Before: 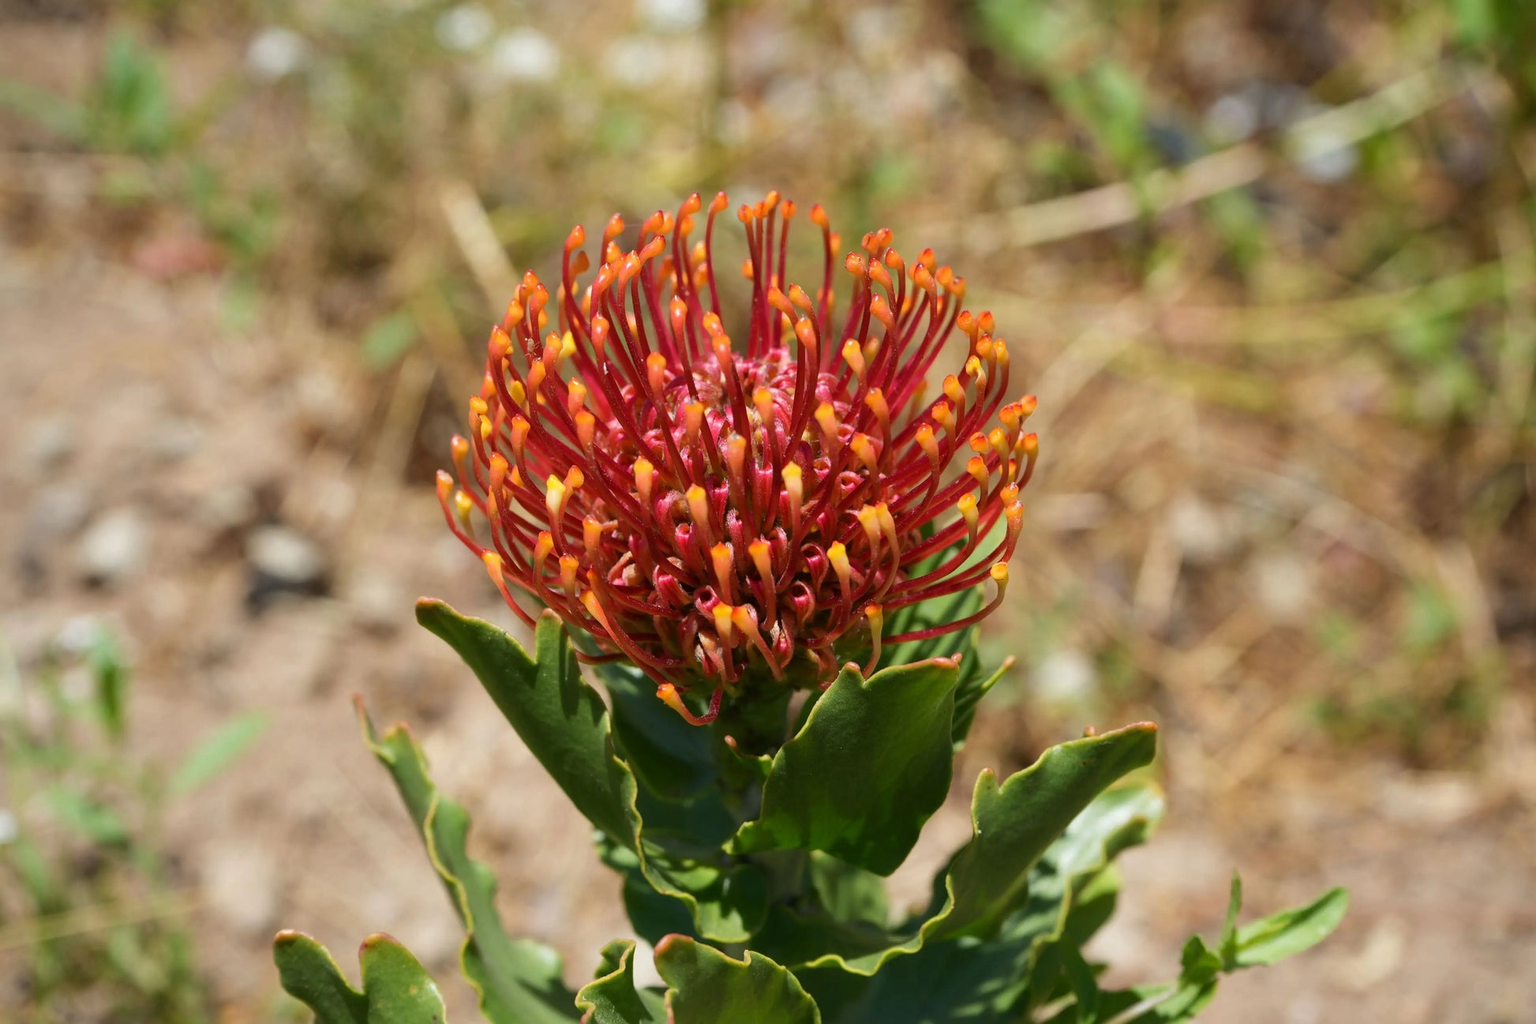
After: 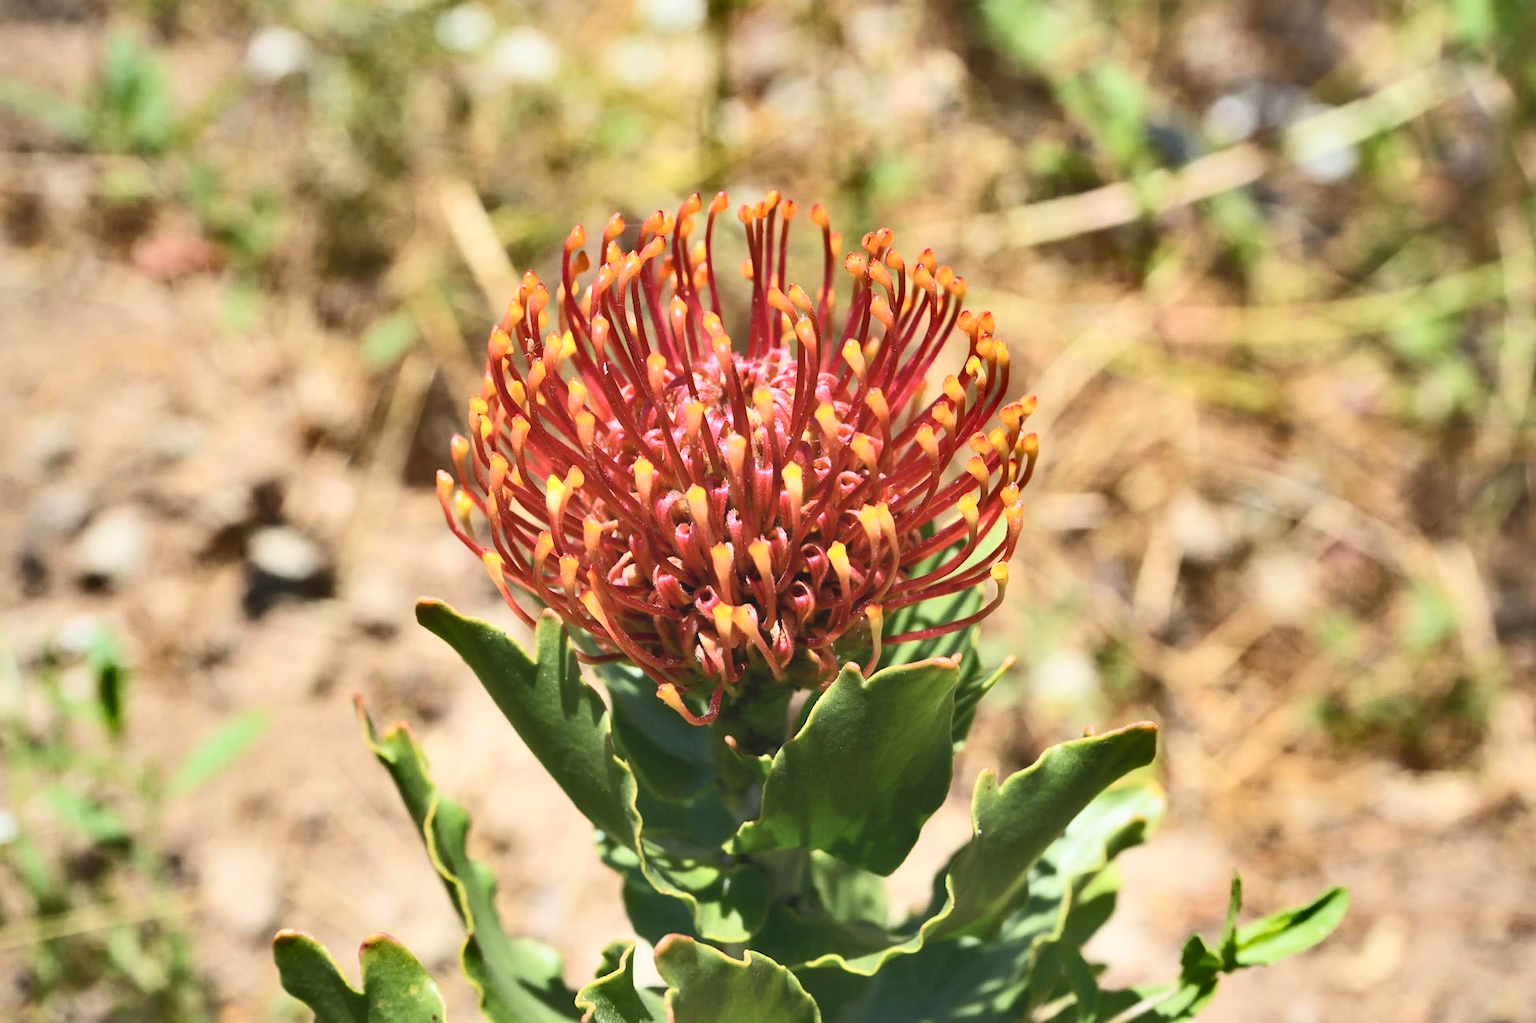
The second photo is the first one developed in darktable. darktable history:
contrast brightness saturation: contrast 0.39, brightness 0.53
shadows and highlights: shadows 30.63, highlights -63.22, shadows color adjustment 98%, highlights color adjustment 58.61%, soften with gaussian
